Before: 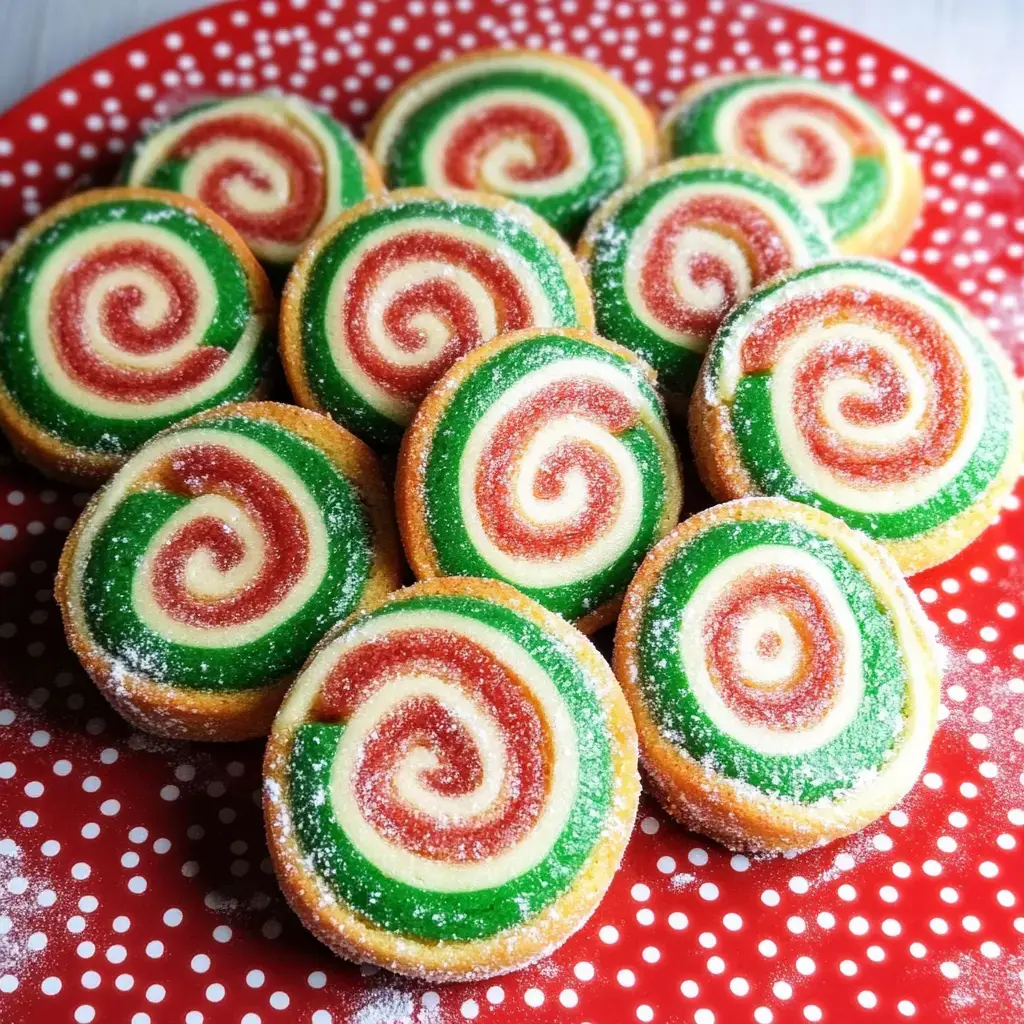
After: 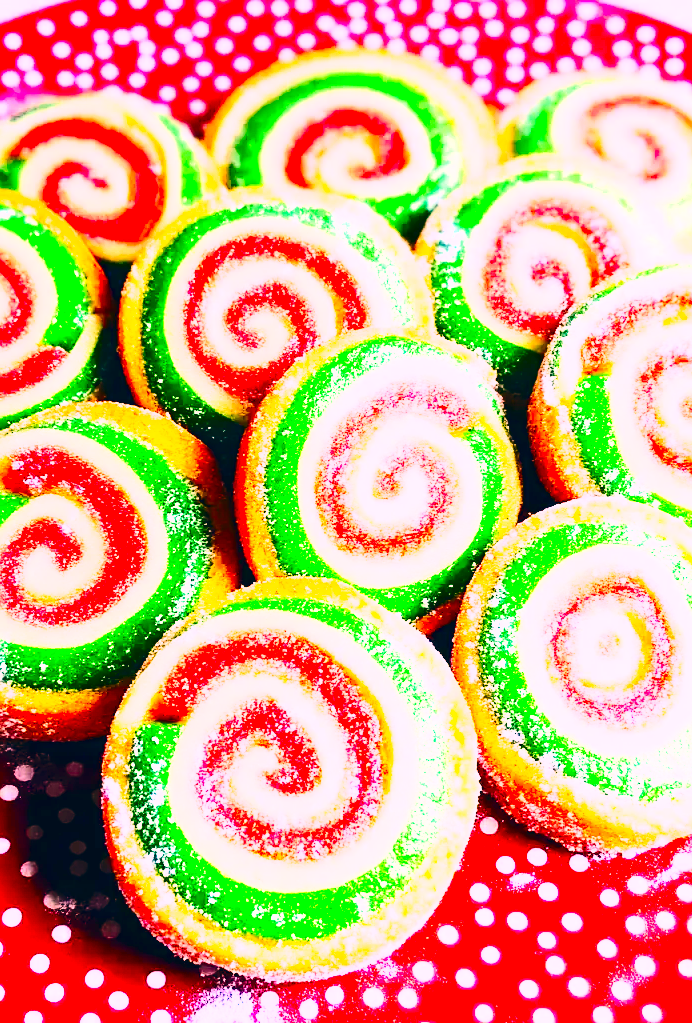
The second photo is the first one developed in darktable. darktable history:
color balance rgb: perceptual saturation grading › global saturation 19.968%
color correction: highlights a* 17.43, highlights b* 0.313, shadows a* -14.66, shadows b* -14.6, saturation 1.5
base curve: curves: ch0 [(0, 0) (0.028, 0.03) (0.121, 0.232) (0.46, 0.748) (0.859, 0.968) (1, 1)], preserve colors none
sharpen: radius 1.867, amount 0.401, threshold 1.641
crop and rotate: left 15.774%, right 16.62%
exposure: black level correction 0, exposure 1.095 EV, compensate highlight preservation false
contrast brightness saturation: contrast 0.408, brightness 0.105, saturation 0.209
